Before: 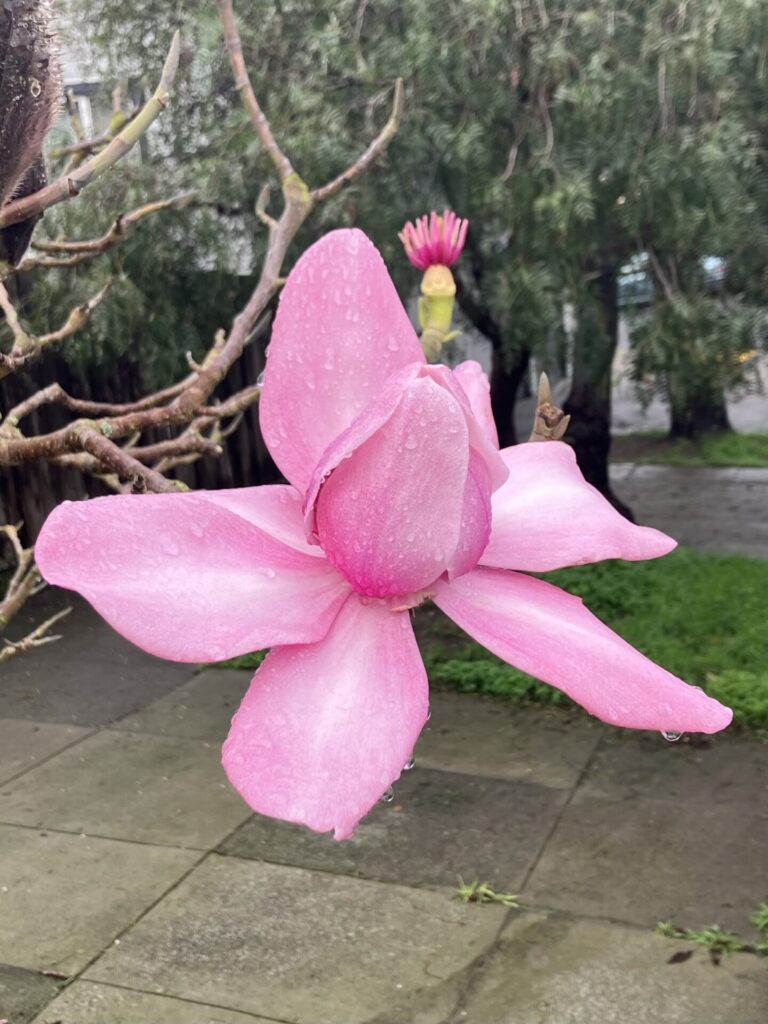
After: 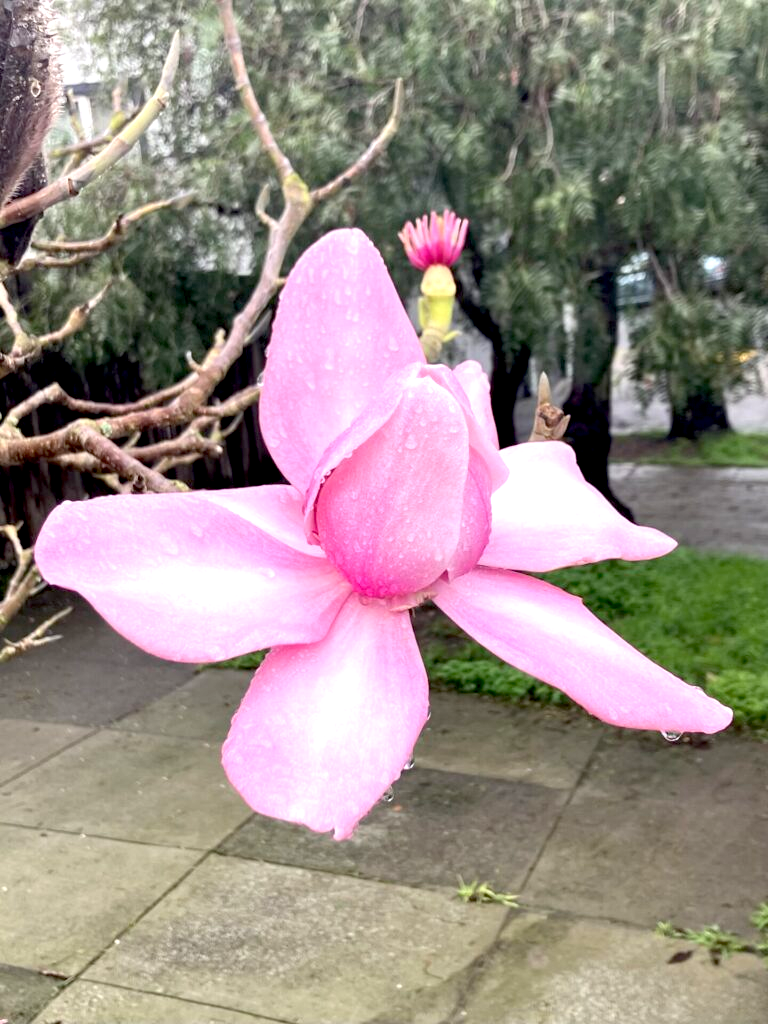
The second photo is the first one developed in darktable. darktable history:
exposure: black level correction 0.011, exposure 0.699 EV, compensate highlight preservation false
